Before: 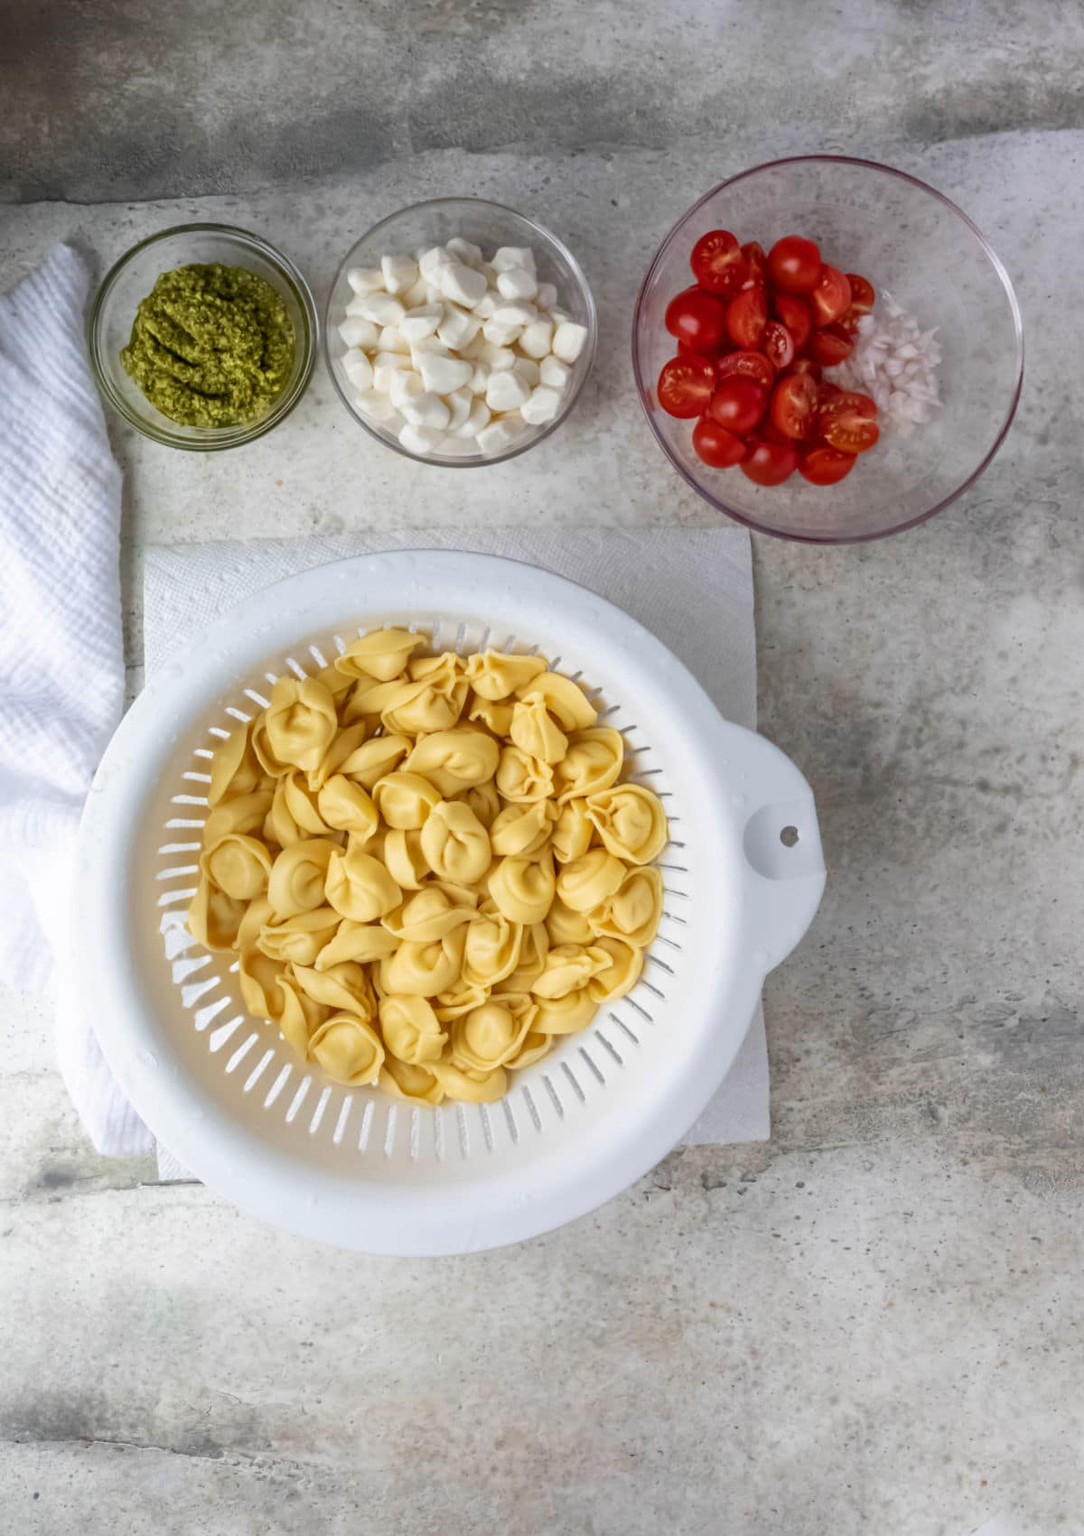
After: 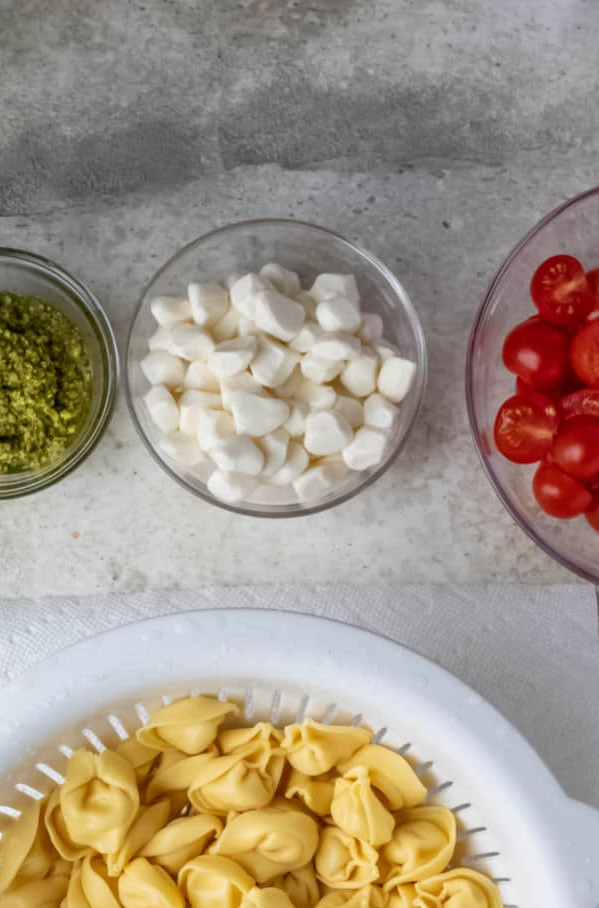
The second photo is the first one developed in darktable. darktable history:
crop: left 19.541%, right 30.489%, bottom 46.586%
